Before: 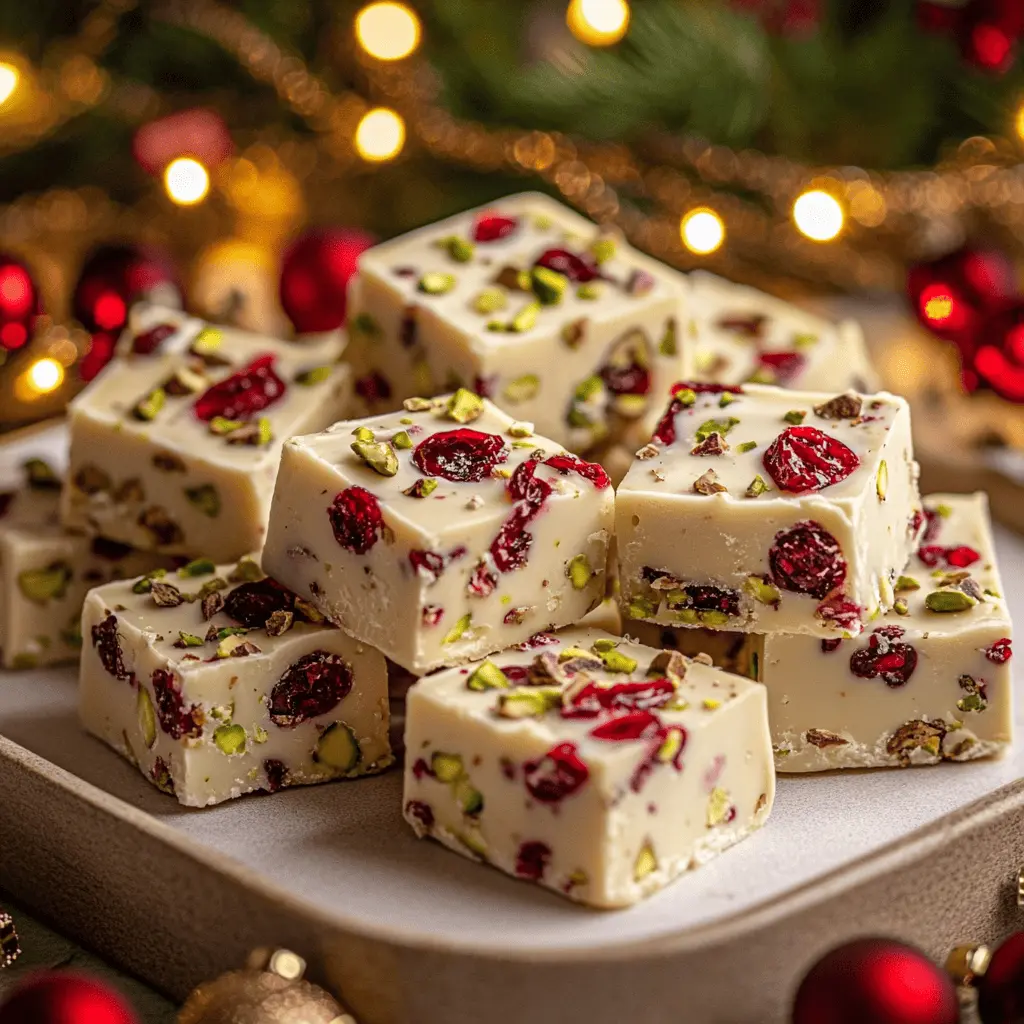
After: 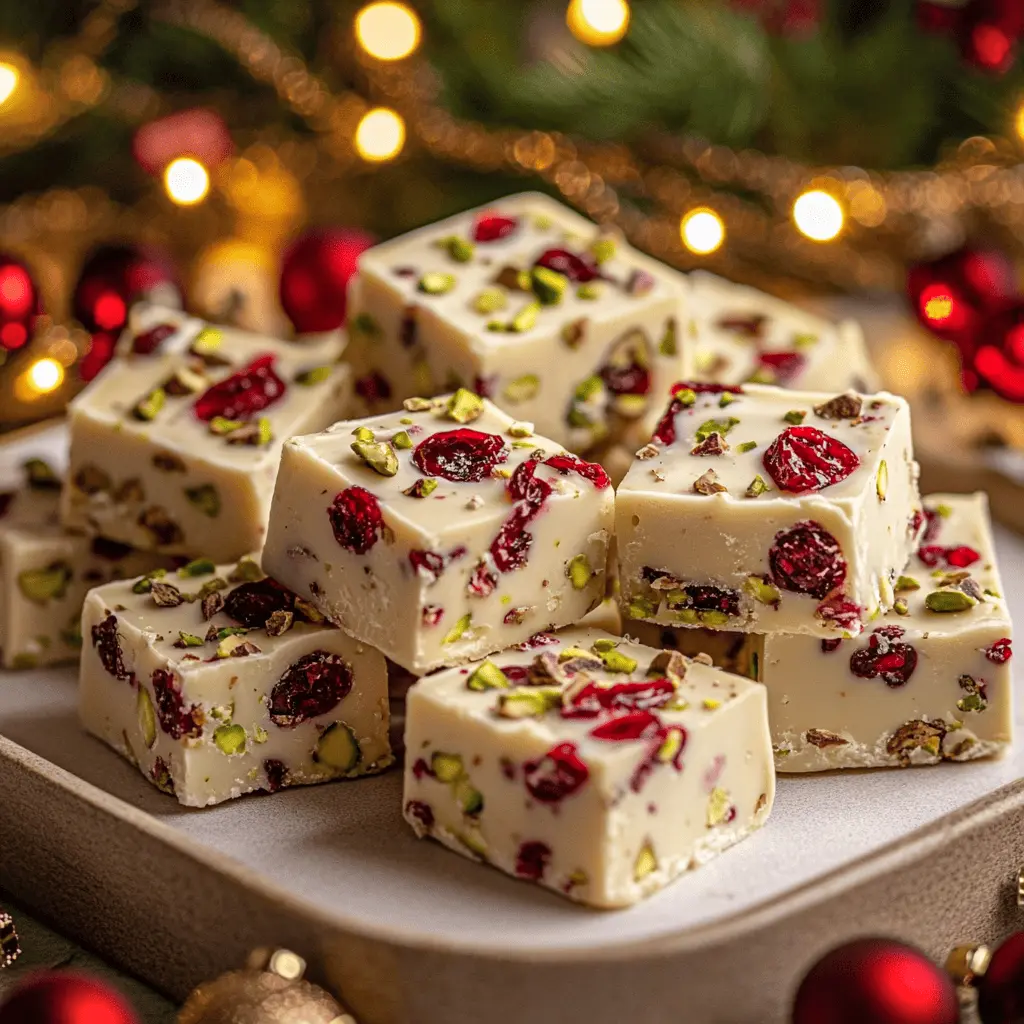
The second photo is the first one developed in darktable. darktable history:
shadows and highlights: shadows 31.59, highlights -31.81, soften with gaussian
